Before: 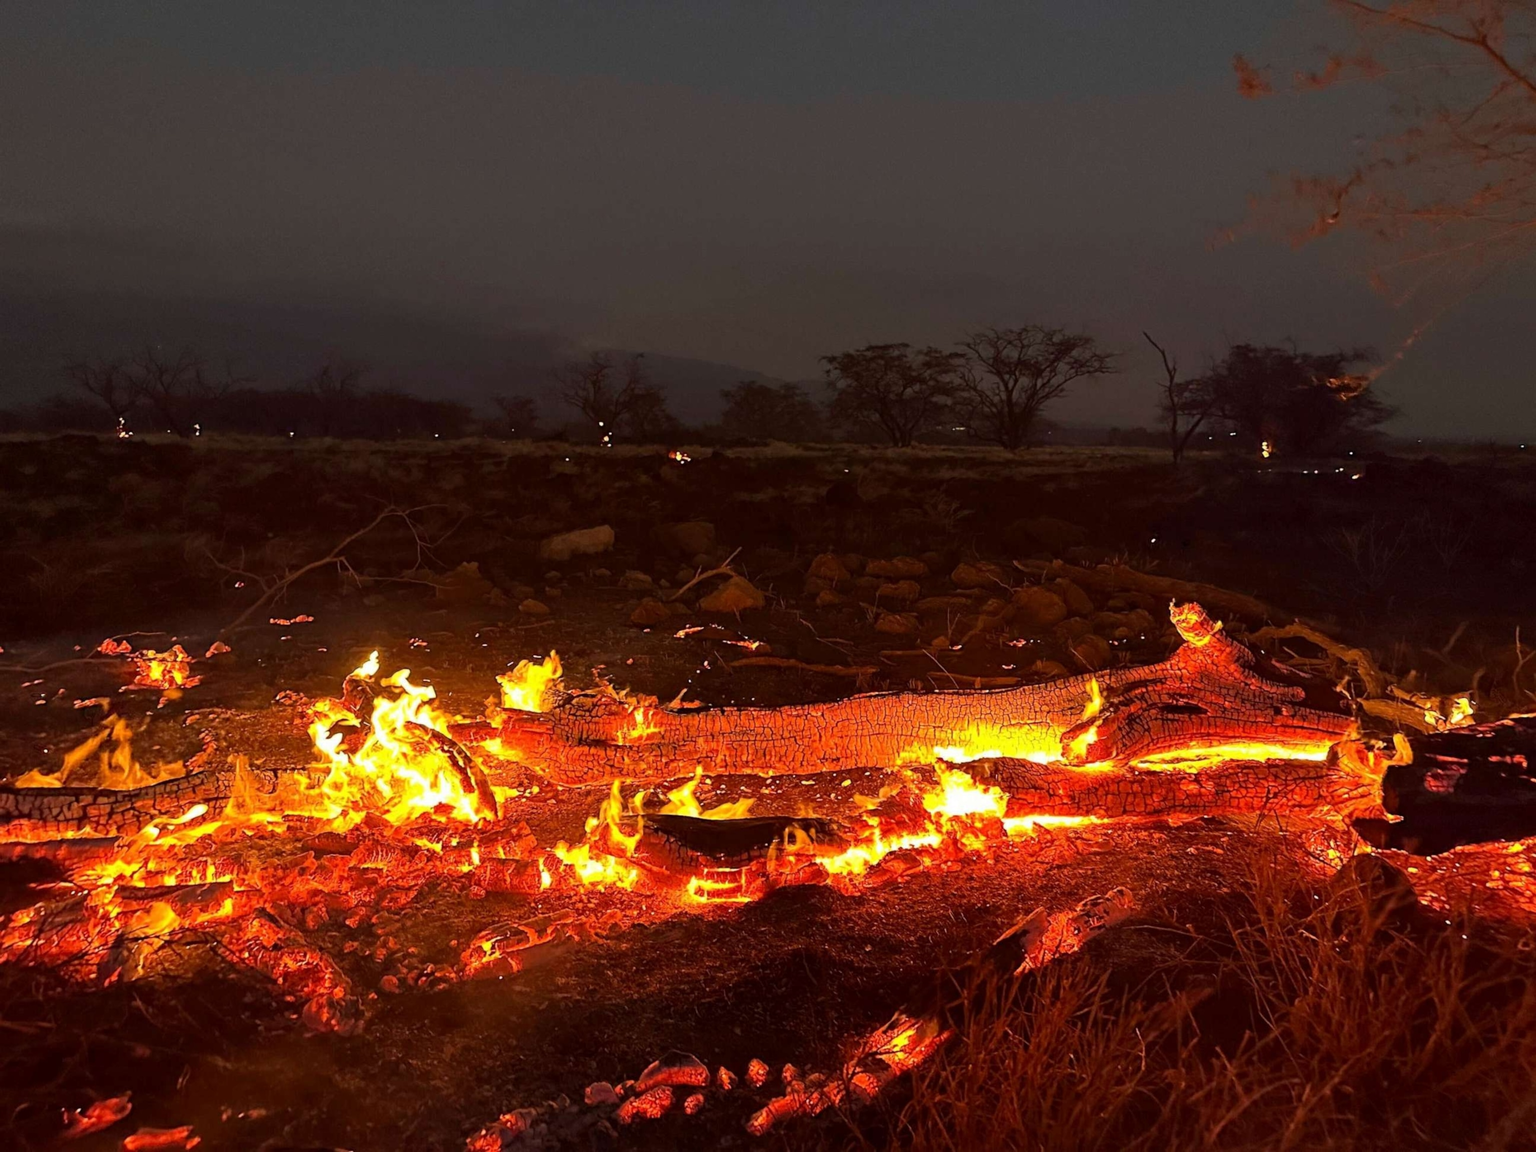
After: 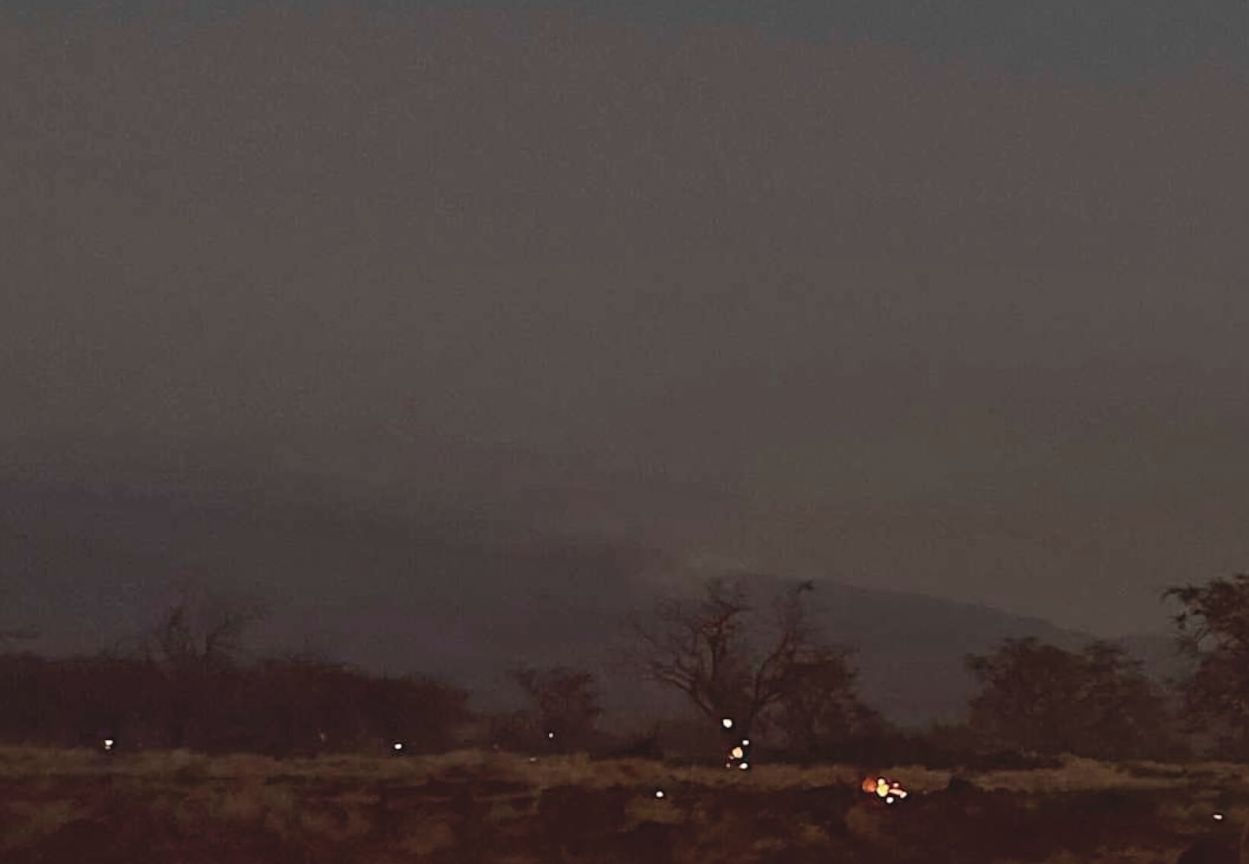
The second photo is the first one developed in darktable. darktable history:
local contrast: mode bilateral grid, contrast 20, coarseness 51, detail 119%, midtone range 0.2
crop: left 15.487%, top 5.463%, right 43.838%, bottom 57.018%
contrast brightness saturation: contrast -0.131, brightness 0.053, saturation -0.115
sharpen: on, module defaults
